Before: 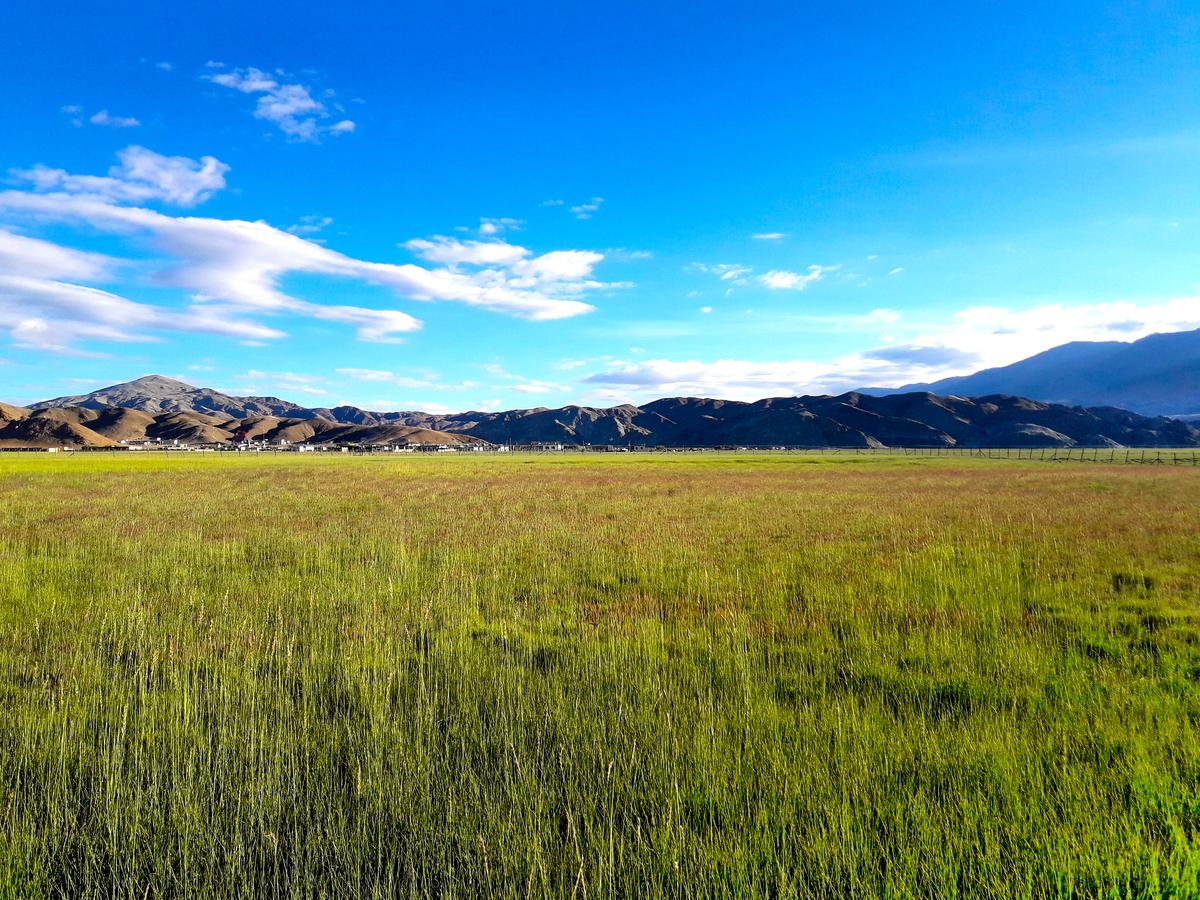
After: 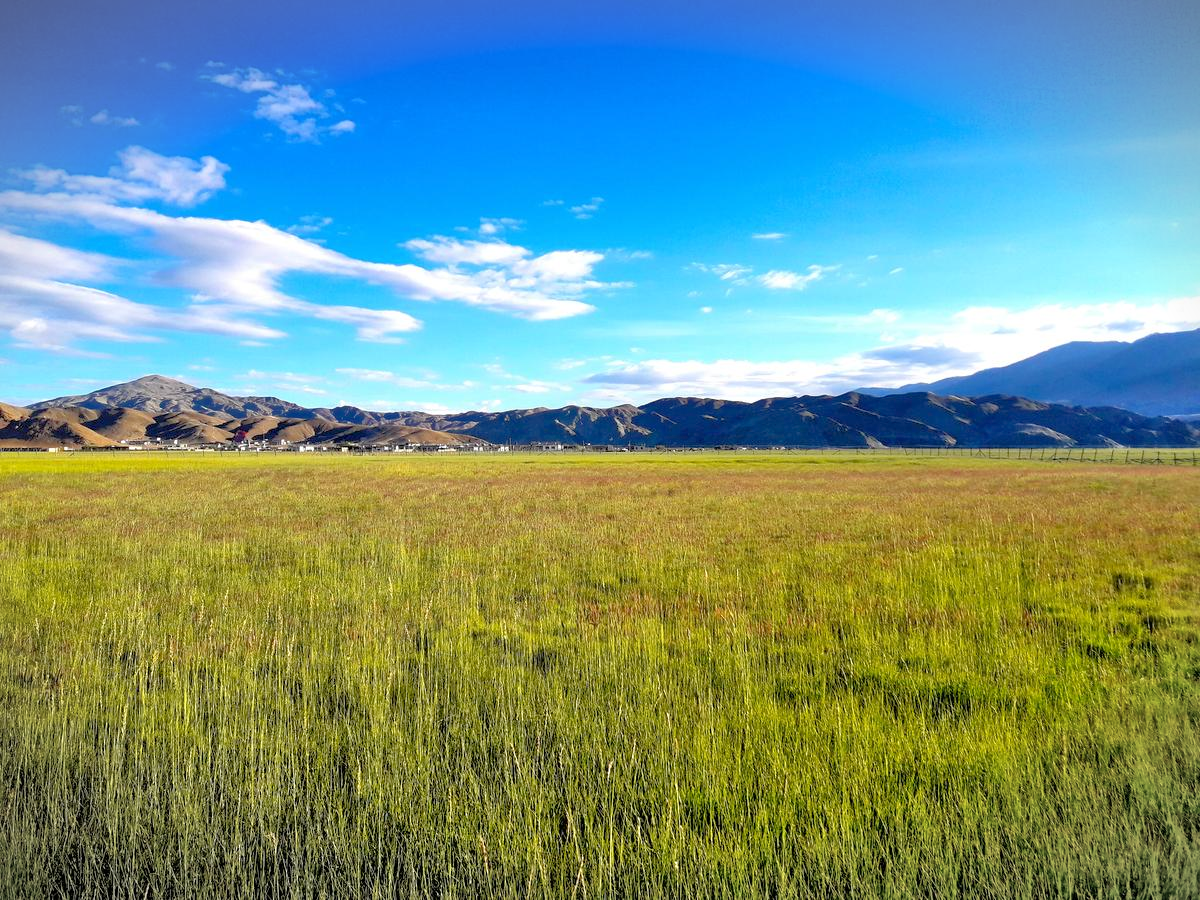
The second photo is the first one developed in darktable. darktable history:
tone equalizer: -7 EV 0.152 EV, -6 EV 0.584 EV, -5 EV 1.15 EV, -4 EV 1.32 EV, -3 EV 1.15 EV, -2 EV 0.6 EV, -1 EV 0.151 EV
vignetting: fall-off start 99.48%, width/height ratio 1.326, unbound false
color zones: curves: ch2 [(0, 0.5) (0.143, 0.5) (0.286, 0.489) (0.415, 0.421) (0.571, 0.5) (0.714, 0.5) (0.857, 0.5) (1, 0.5)]
